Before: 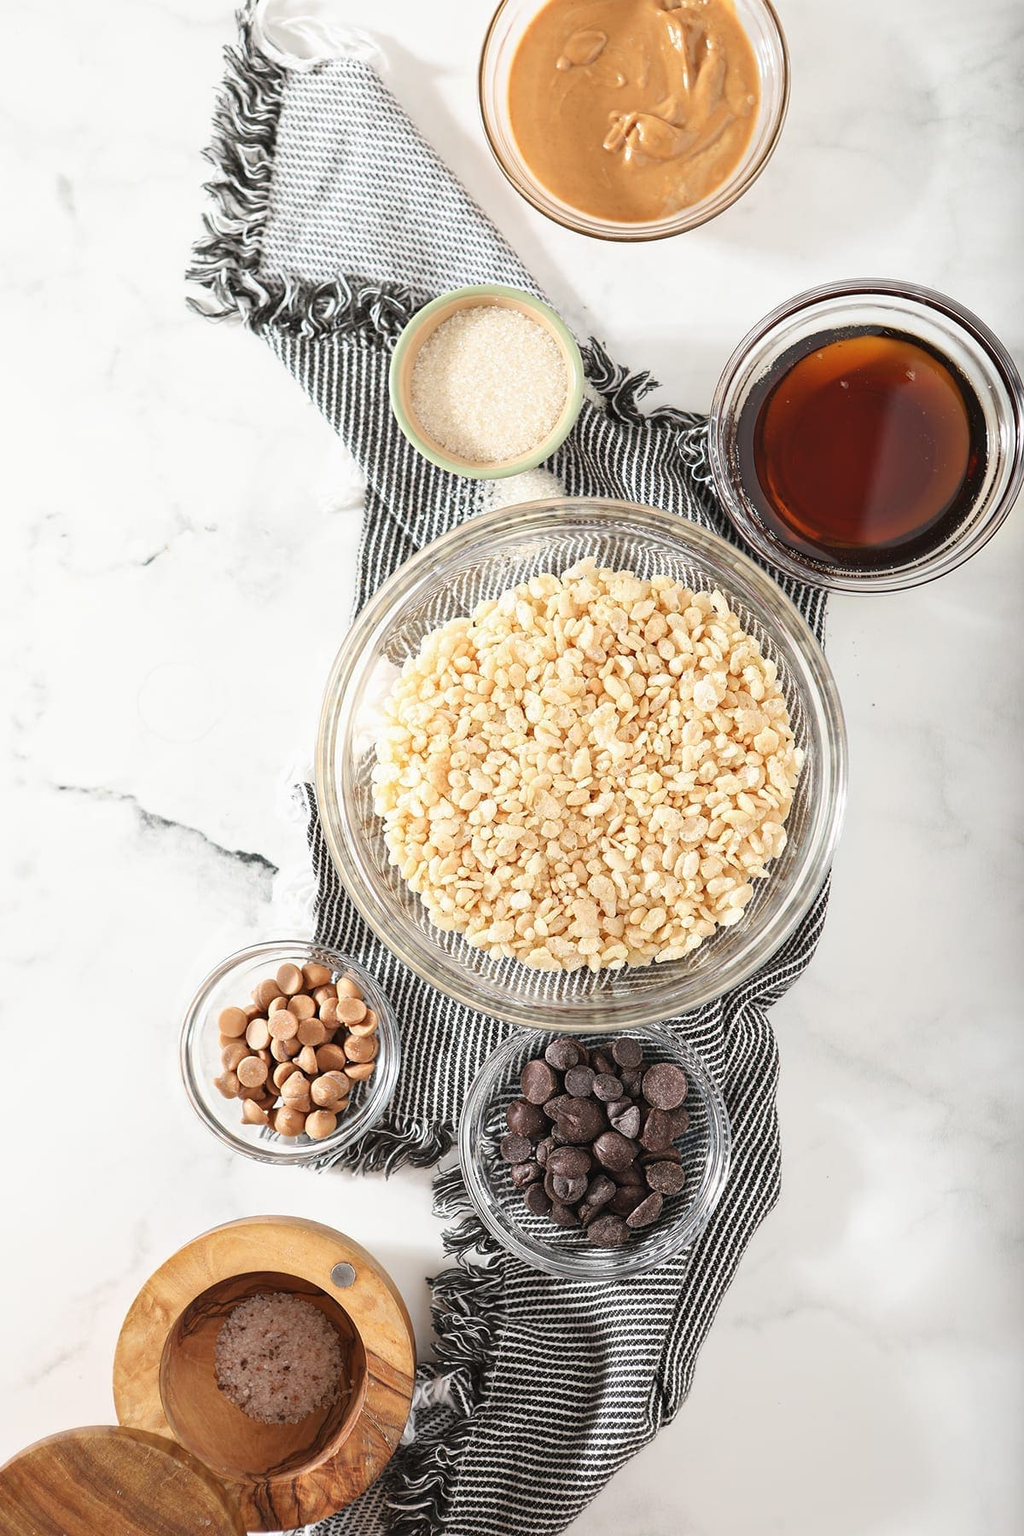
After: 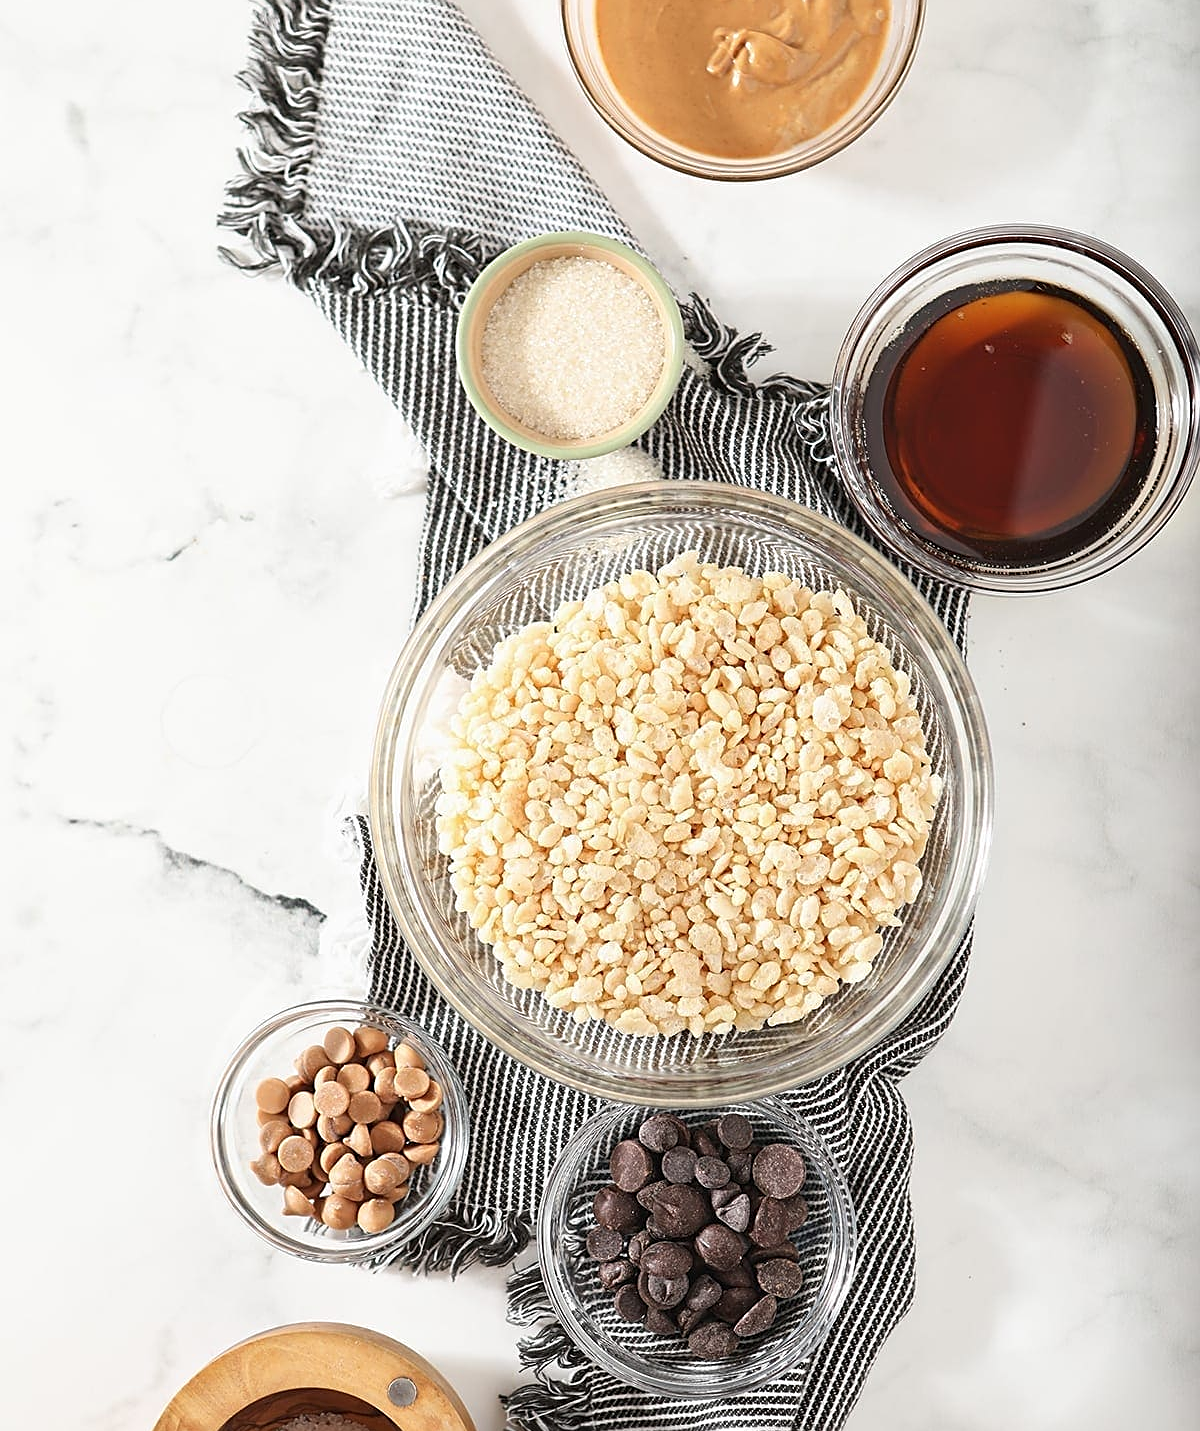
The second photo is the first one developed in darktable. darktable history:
crop and rotate: top 5.668%, bottom 14.832%
sharpen: on, module defaults
